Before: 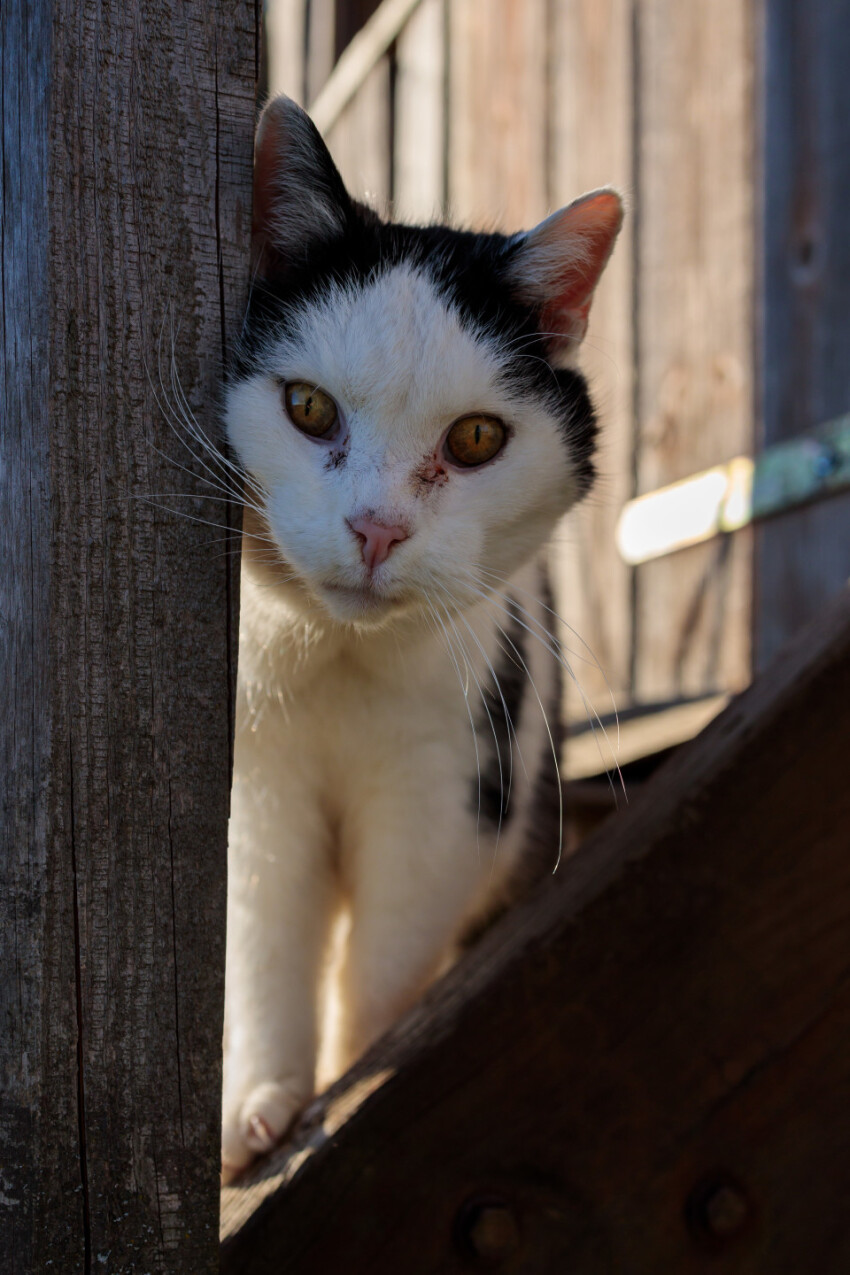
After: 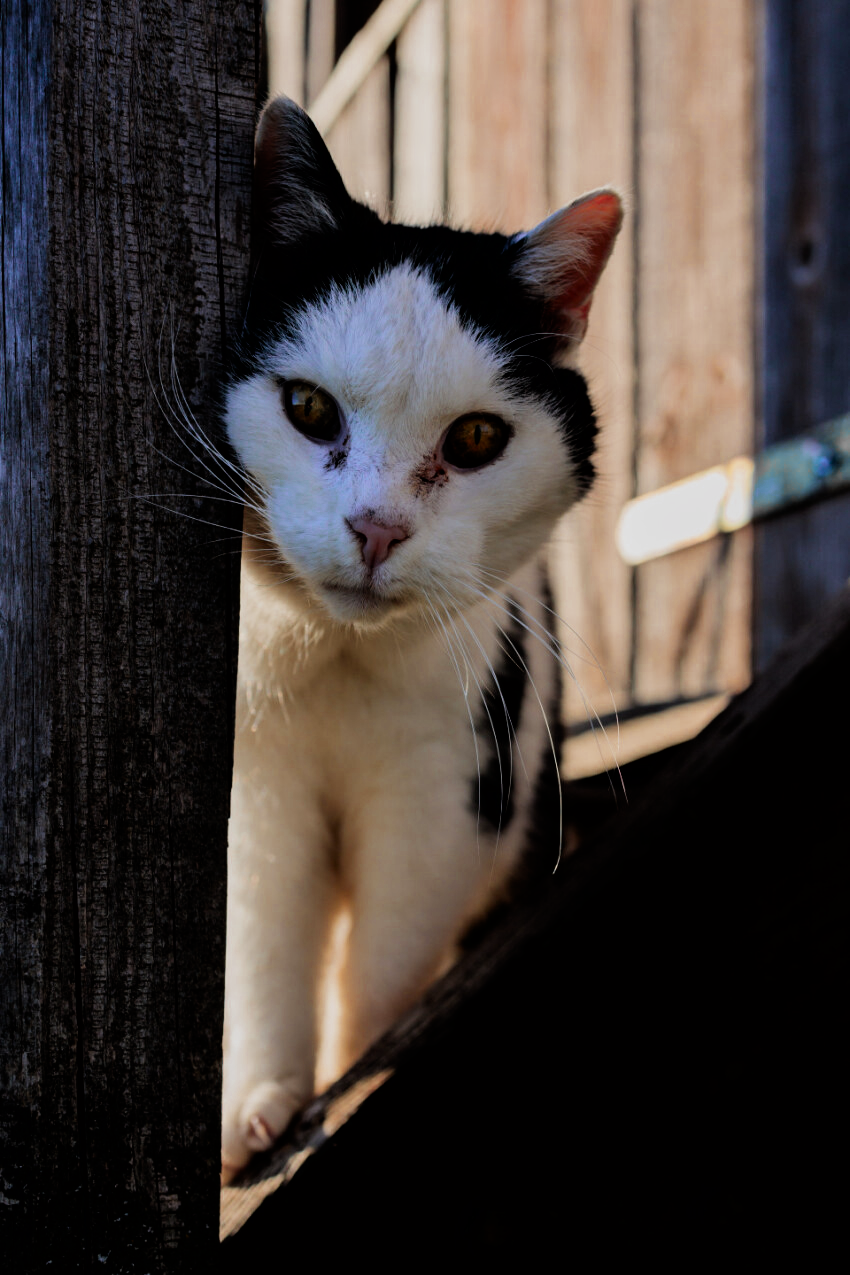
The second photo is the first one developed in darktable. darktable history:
filmic rgb: black relative exposure -5.01 EV, white relative exposure 3.98 EV, threshold 3.06 EV, hardness 2.89, contrast 1.297, highlights saturation mix -31.39%, enable highlight reconstruction true
color zones: curves: ch0 [(0, 0.363) (0.128, 0.373) (0.25, 0.5) (0.402, 0.407) (0.521, 0.525) (0.63, 0.559) (0.729, 0.662) (0.867, 0.471)]; ch1 [(0, 0.515) (0.136, 0.618) (0.25, 0.5) (0.378, 0) (0.516, 0) (0.622, 0.593) (0.737, 0.819) (0.87, 0.593)]; ch2 [(0, 0.529) (0.128, 0.471) (0.282, 0.451) (0.386, 0.662) (0.516, 0.525) (0.633, 0.554) (0.75, 0.62) (0.875, 0.441)]
